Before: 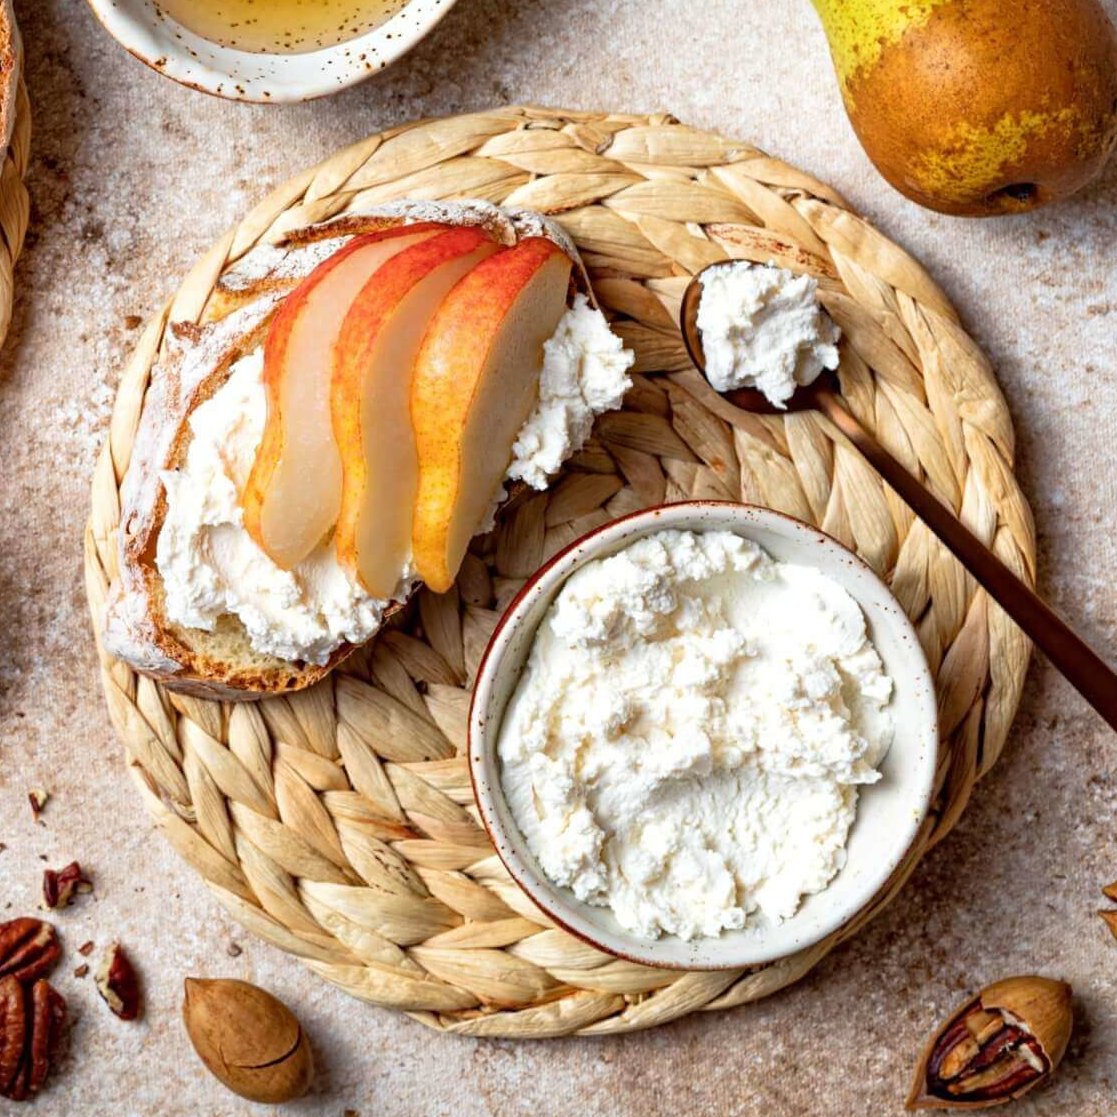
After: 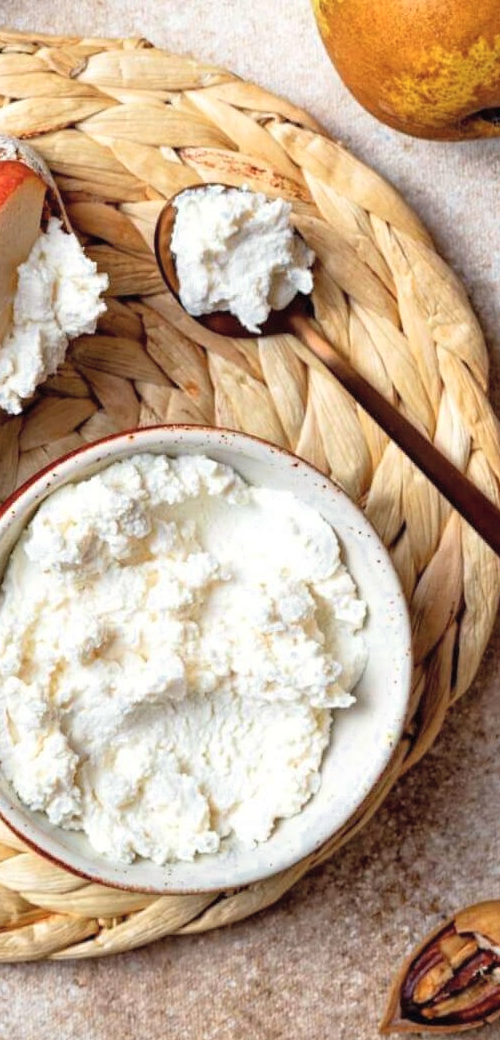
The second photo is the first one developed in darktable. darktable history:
contrast brightness saturation: brightness 0.126
crop: left 47.152%, top 6.836%, right 8.038%
color zones: curves: ch0 [(0, 0.497) (0.143, 0.5) (0.286, 0.5) (0.429, 0.483) (0.571, 0.116) (0.714, -0.006) (0.857, 0.28) (1, 0.497)]
